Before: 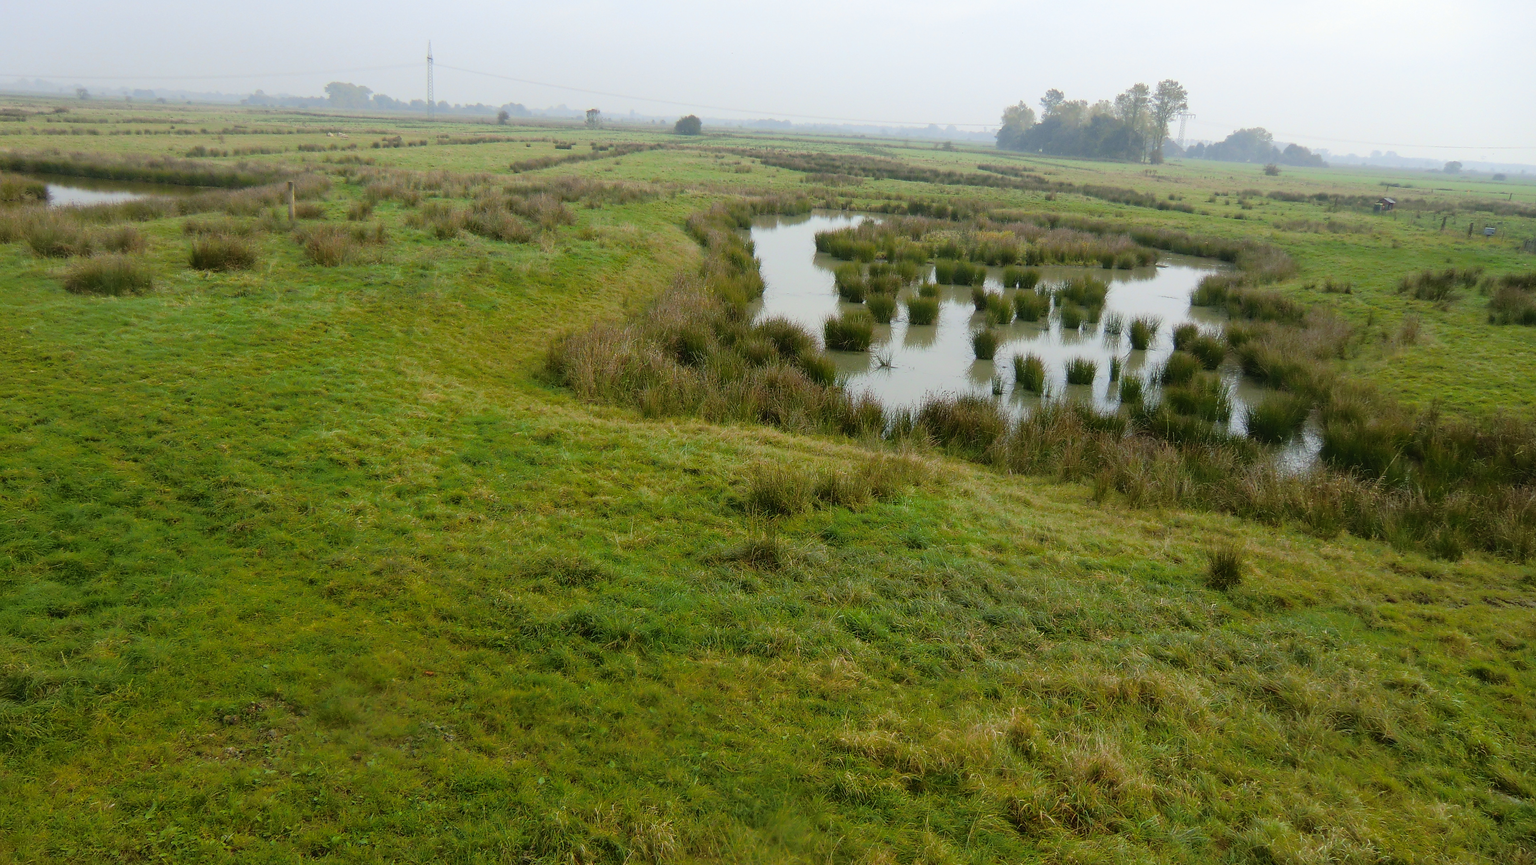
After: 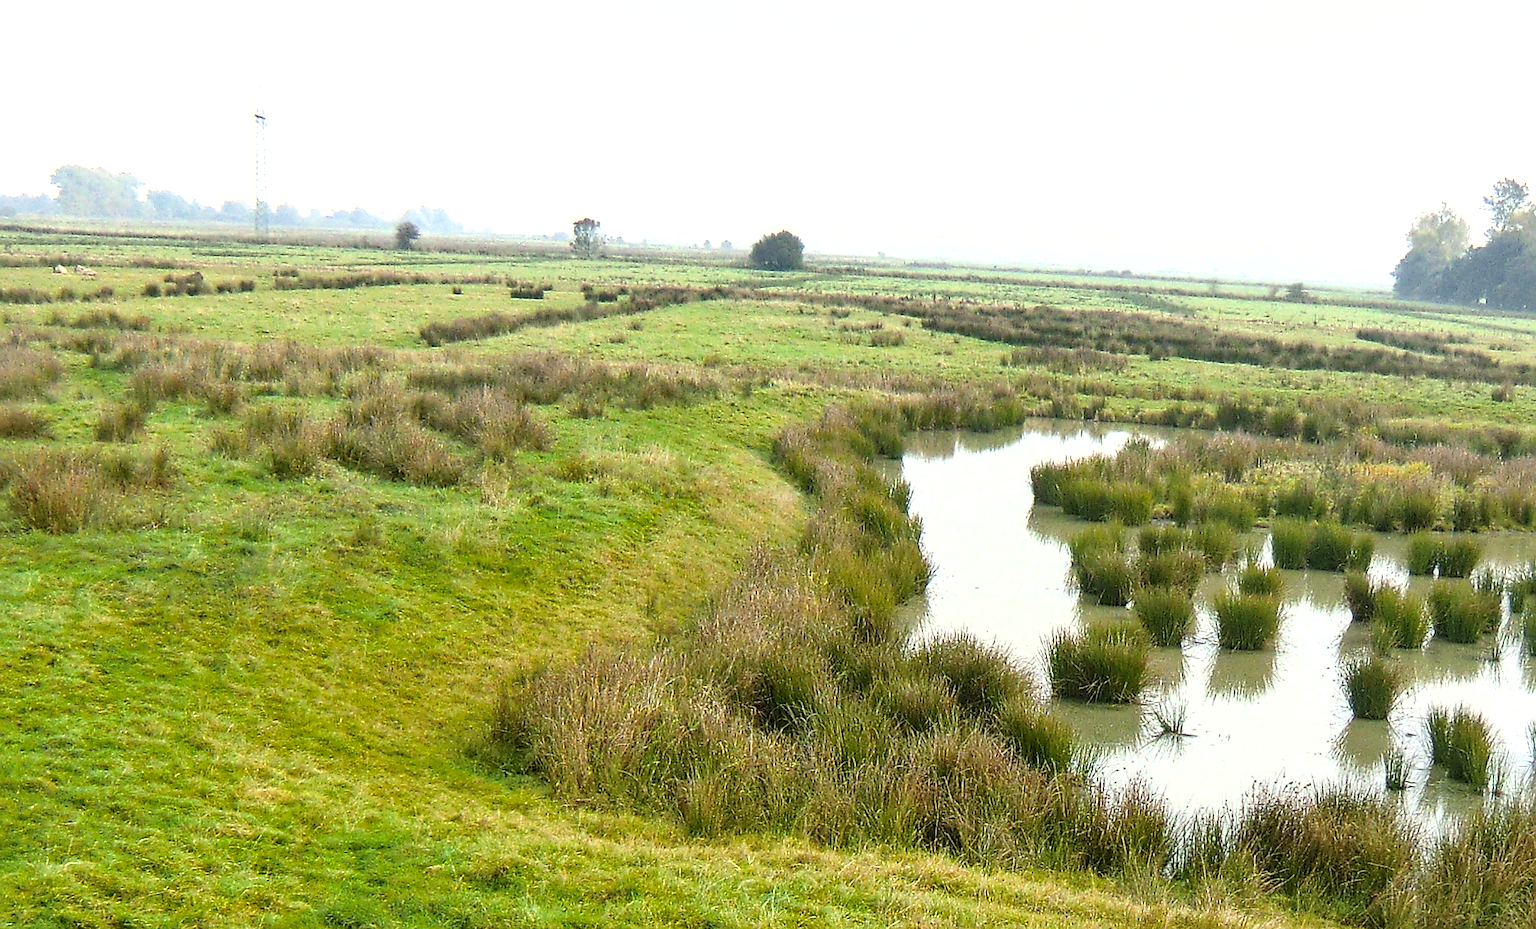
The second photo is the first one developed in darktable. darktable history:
color correction: highlights b* 2.95
exposure: black level correction 0, exposure 1.001 EV, compensate highlight preservation false
crop: left 19.54%, right 30.494%, bottom 46.291%
local contrast: on, module defaults
shadows and highlights: soften with gaussian
sharpen: on, module defaults
